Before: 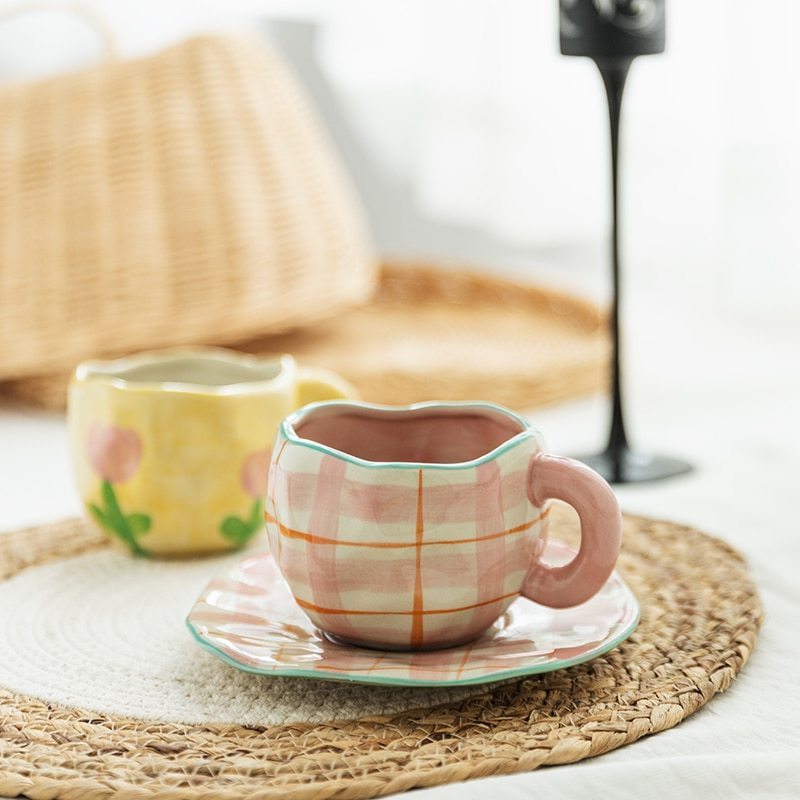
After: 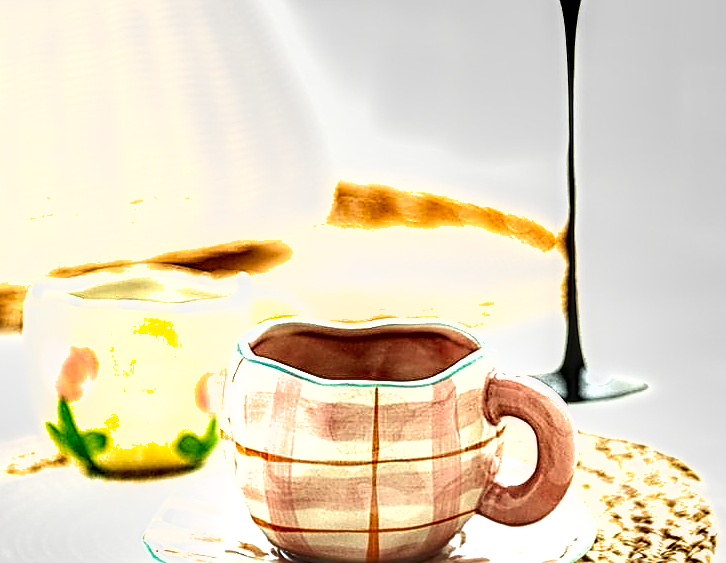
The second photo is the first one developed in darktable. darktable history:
local contrast: detail 130%
crop: left 5.533%, top 10.286%, right 3.62%, bottom 19.242%
exposure: black level correction 0, exposure 1.104 EV, compensate highlight preservation false
sharpen: amount 1
shadows and highlights: soften with gaussian
